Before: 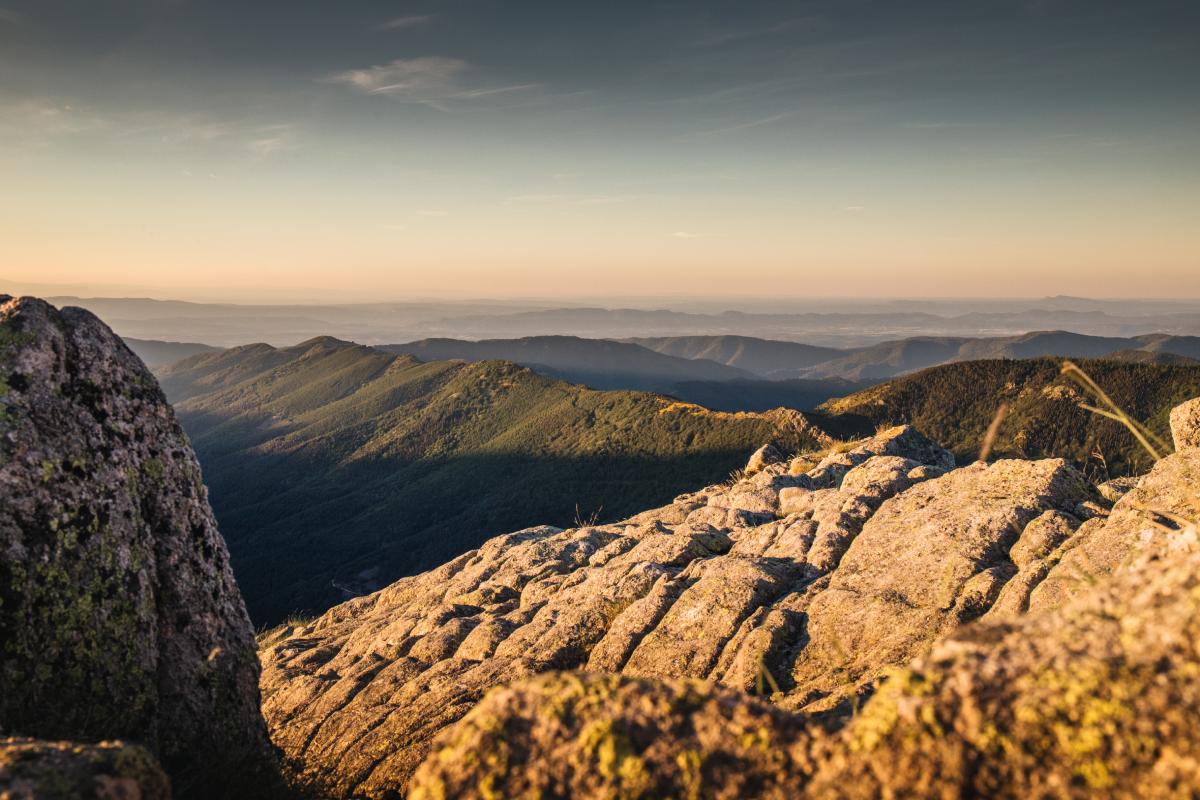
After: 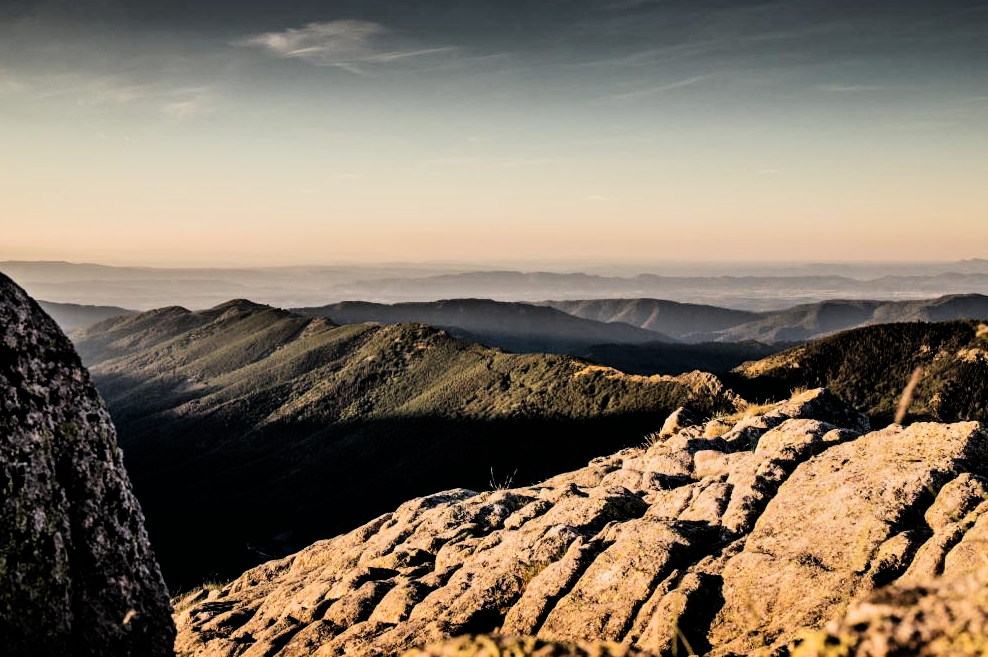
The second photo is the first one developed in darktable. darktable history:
crop and rotate: left 7.139%, top 4.643%, right 10.508%, bottom 13.225%
contrast equalizer: octaves 7, y [[0.546, 0.552, 0.554, 0.554, 0.552, 0.546], [0.5 ×6], [0.5 ×6], [0 ×6], [0 ×6]]
filmic rgb: black relative exposure -5.02 EV, white relative exposure 3.99 EV, hardness 2.9, contrast 1.503
